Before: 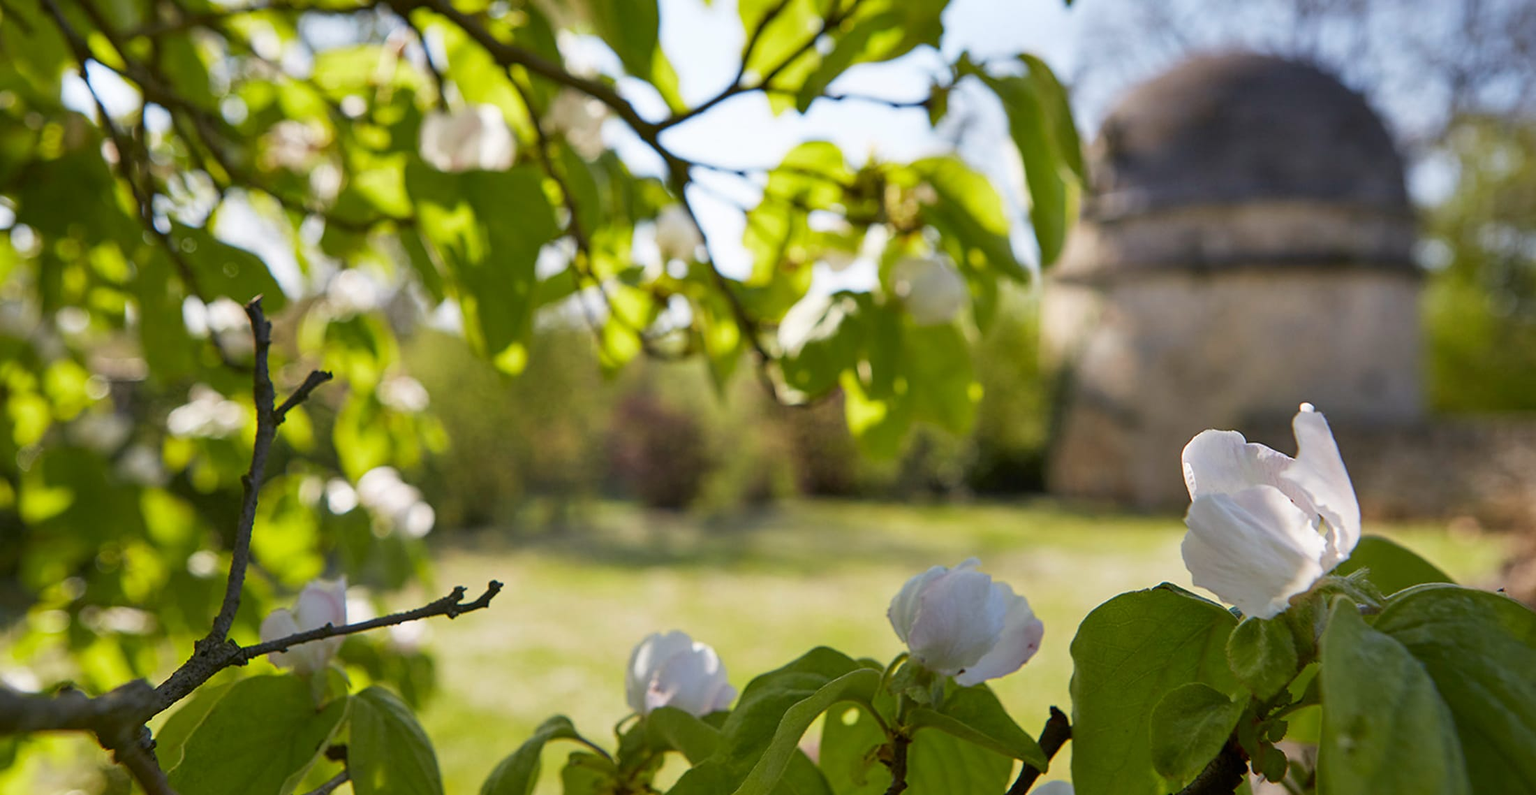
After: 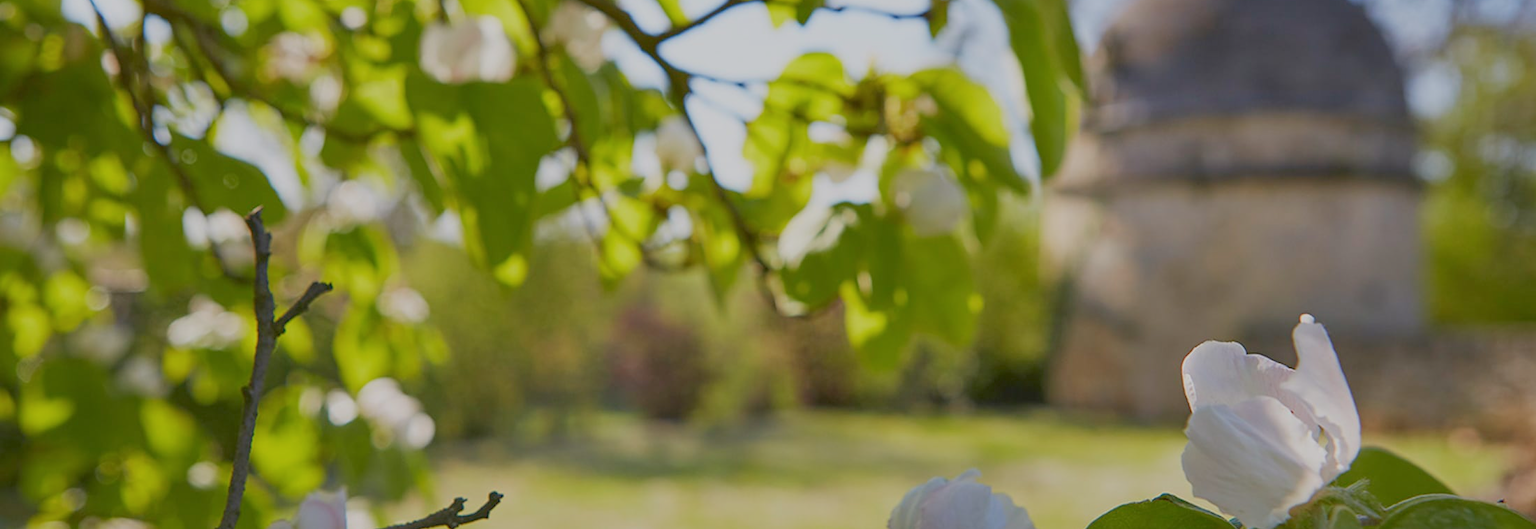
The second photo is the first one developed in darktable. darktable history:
crop: top 11.166%, bottom 22.168%
color balance rgb: contrast -30%
